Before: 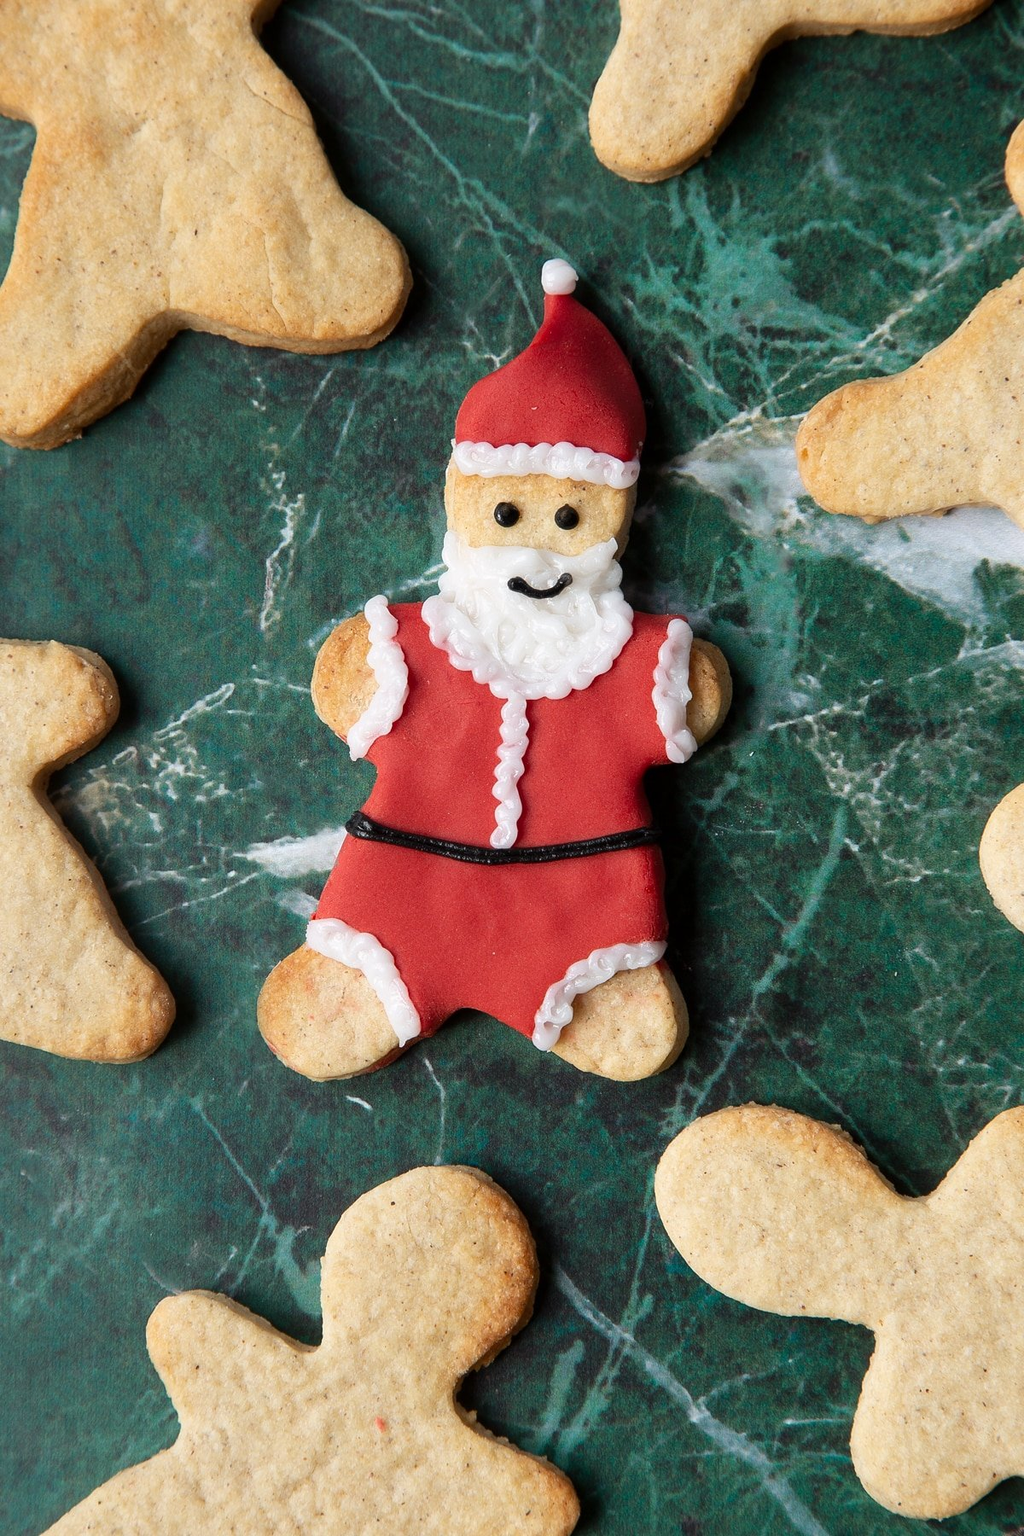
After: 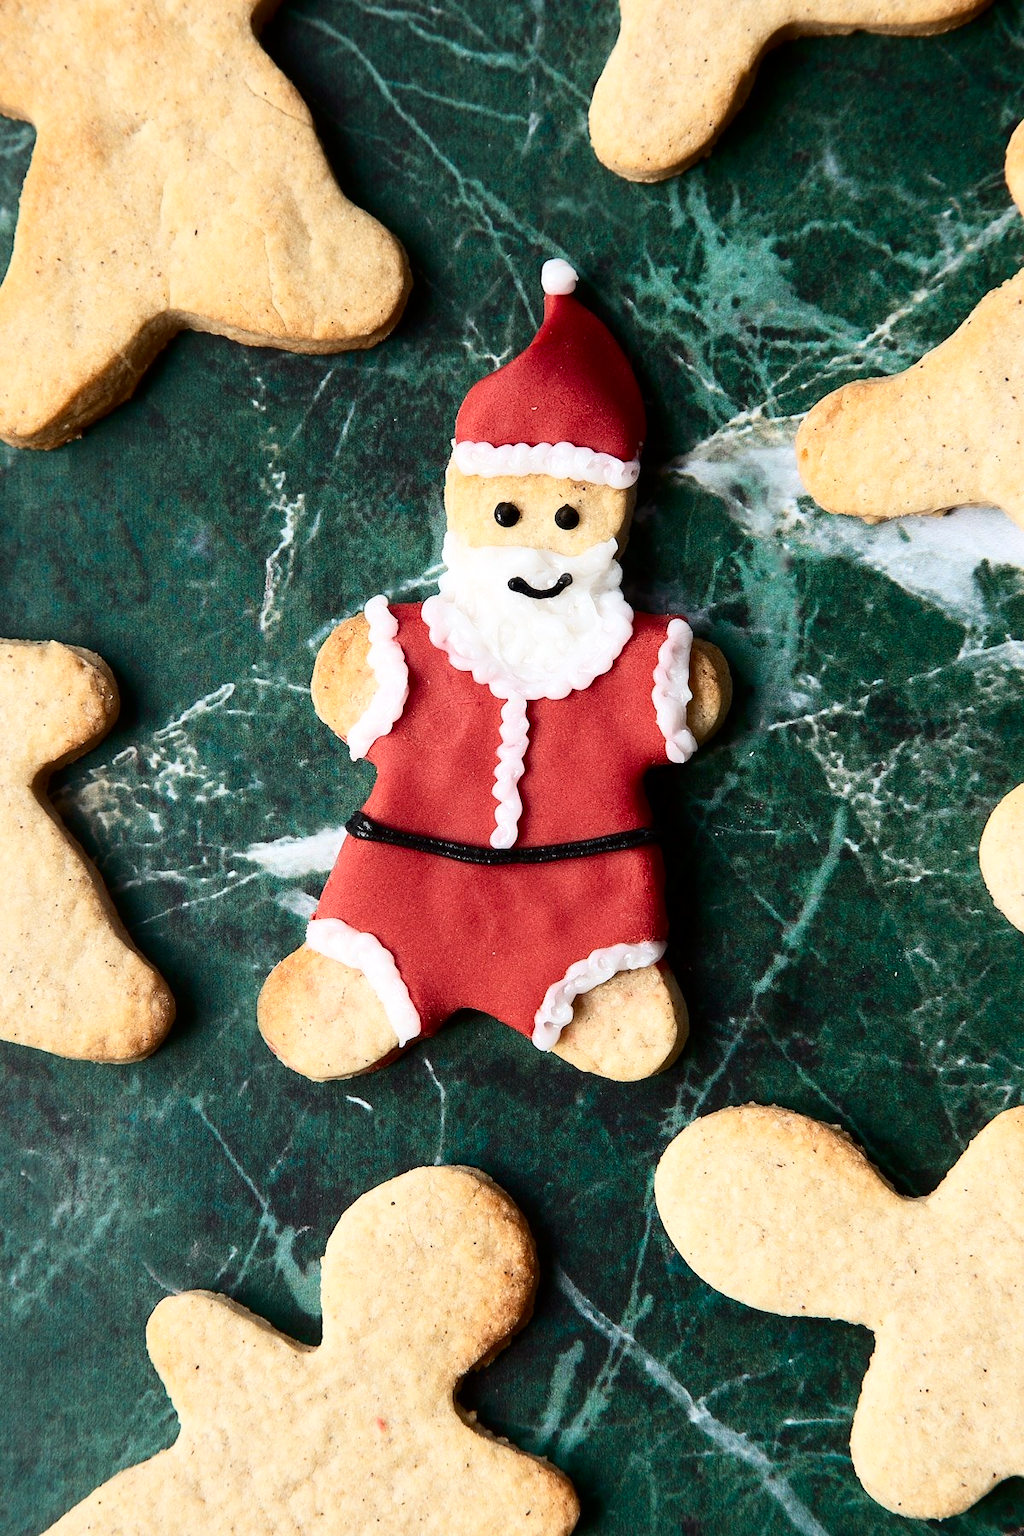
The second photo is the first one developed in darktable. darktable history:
contrast brightness saturation: contrast 0.297
exposure: exposure 0.125 EV, compensate highlight preservation false
